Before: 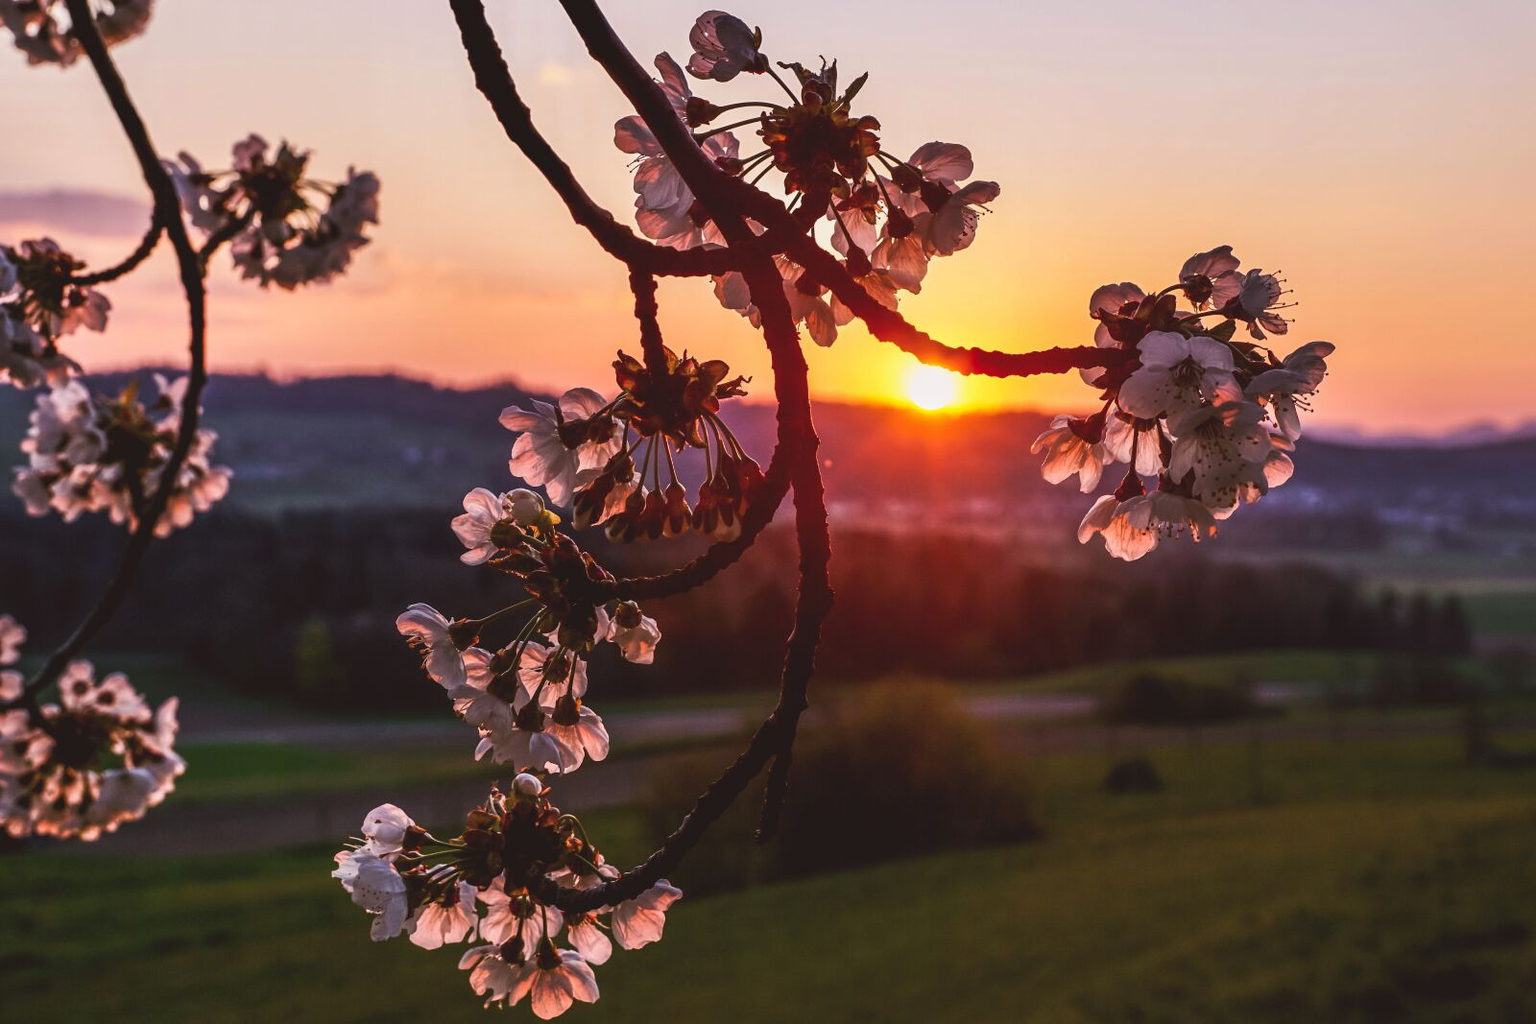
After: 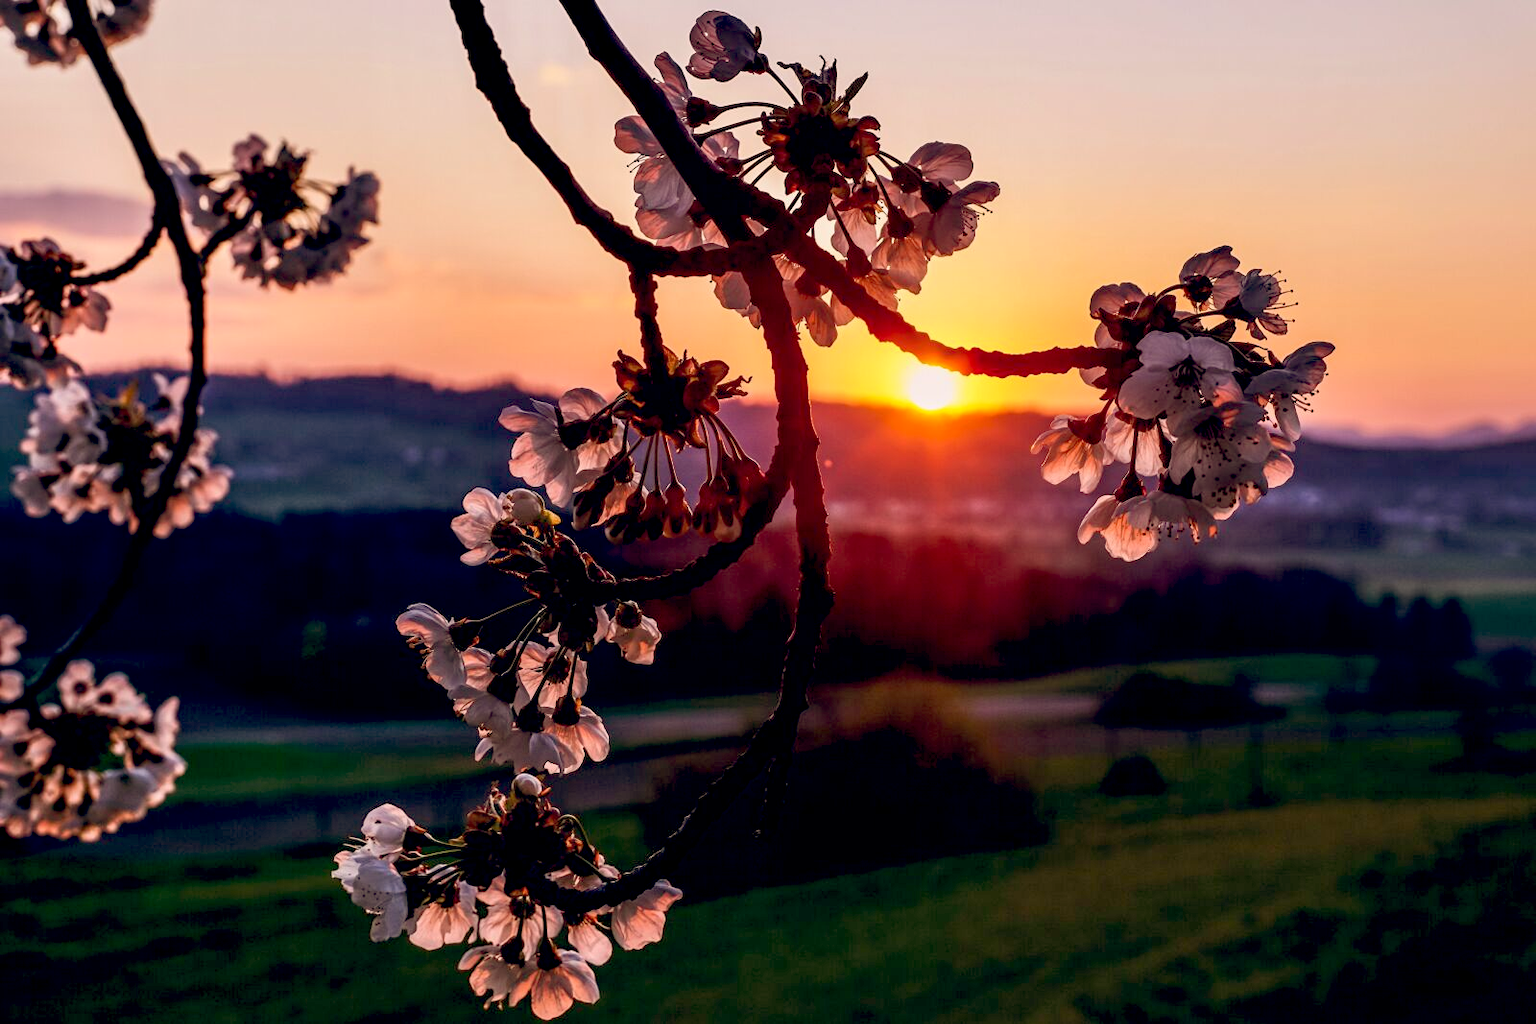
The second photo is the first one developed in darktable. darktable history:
tone equalizer: on, module defaults
color balance: lift [0.975, 0.993, 1, 1.015], gamma [1.1, 1, 1, 0.945], gain [1, 1.04, 1, 0.95]
